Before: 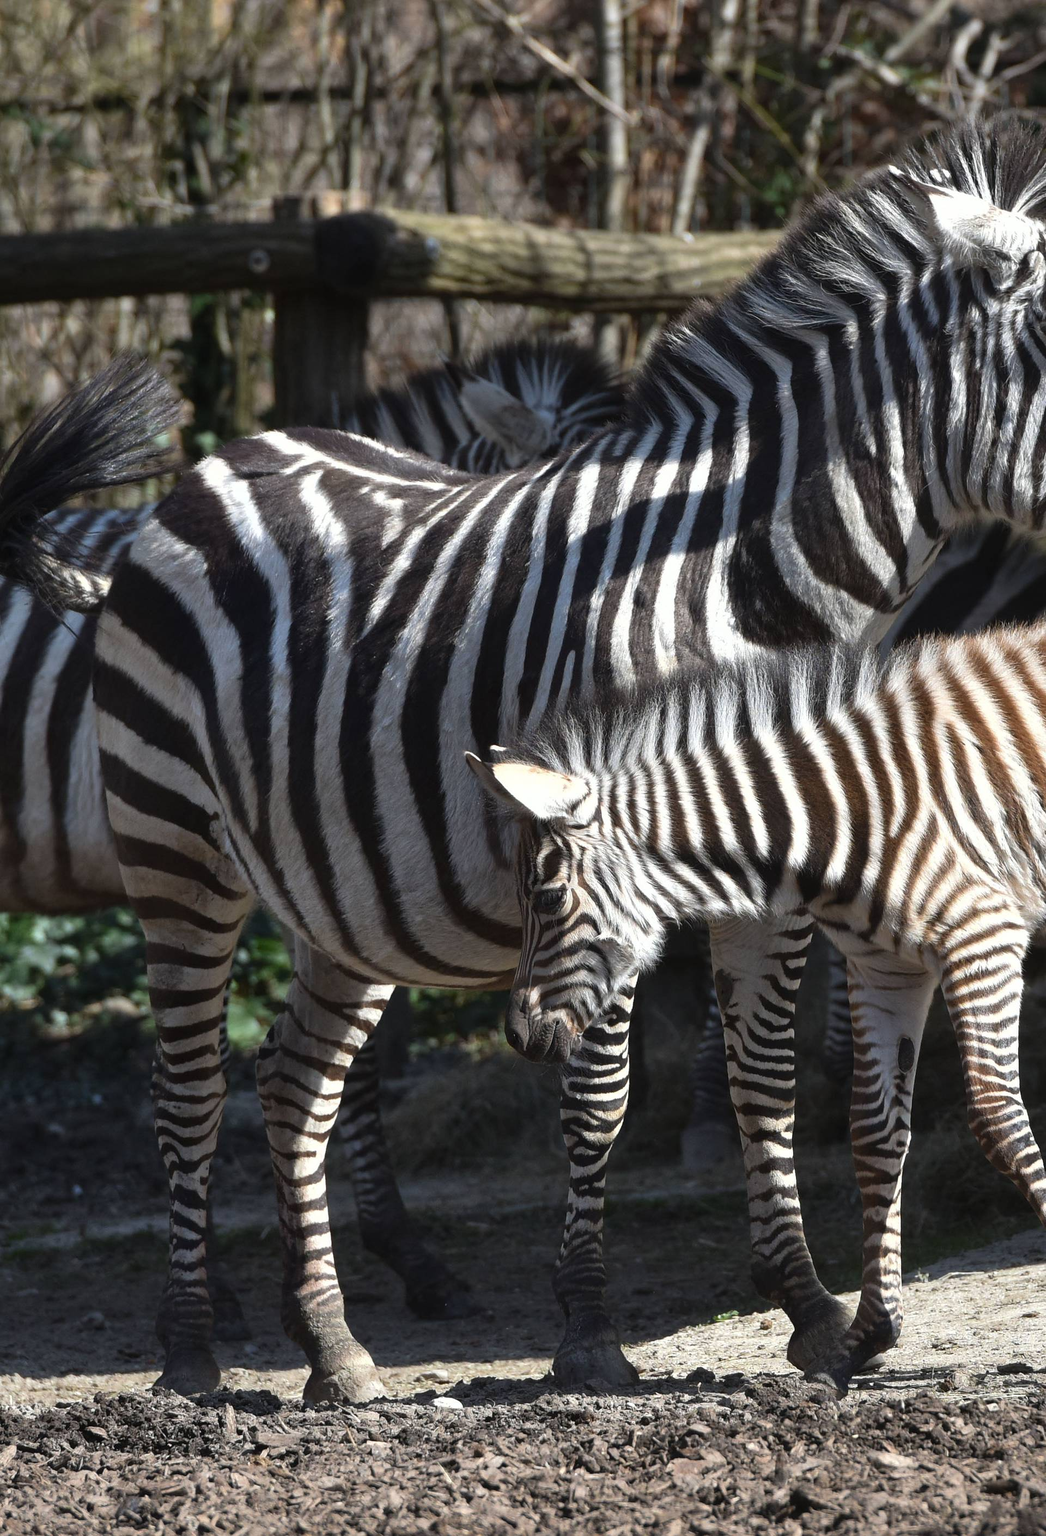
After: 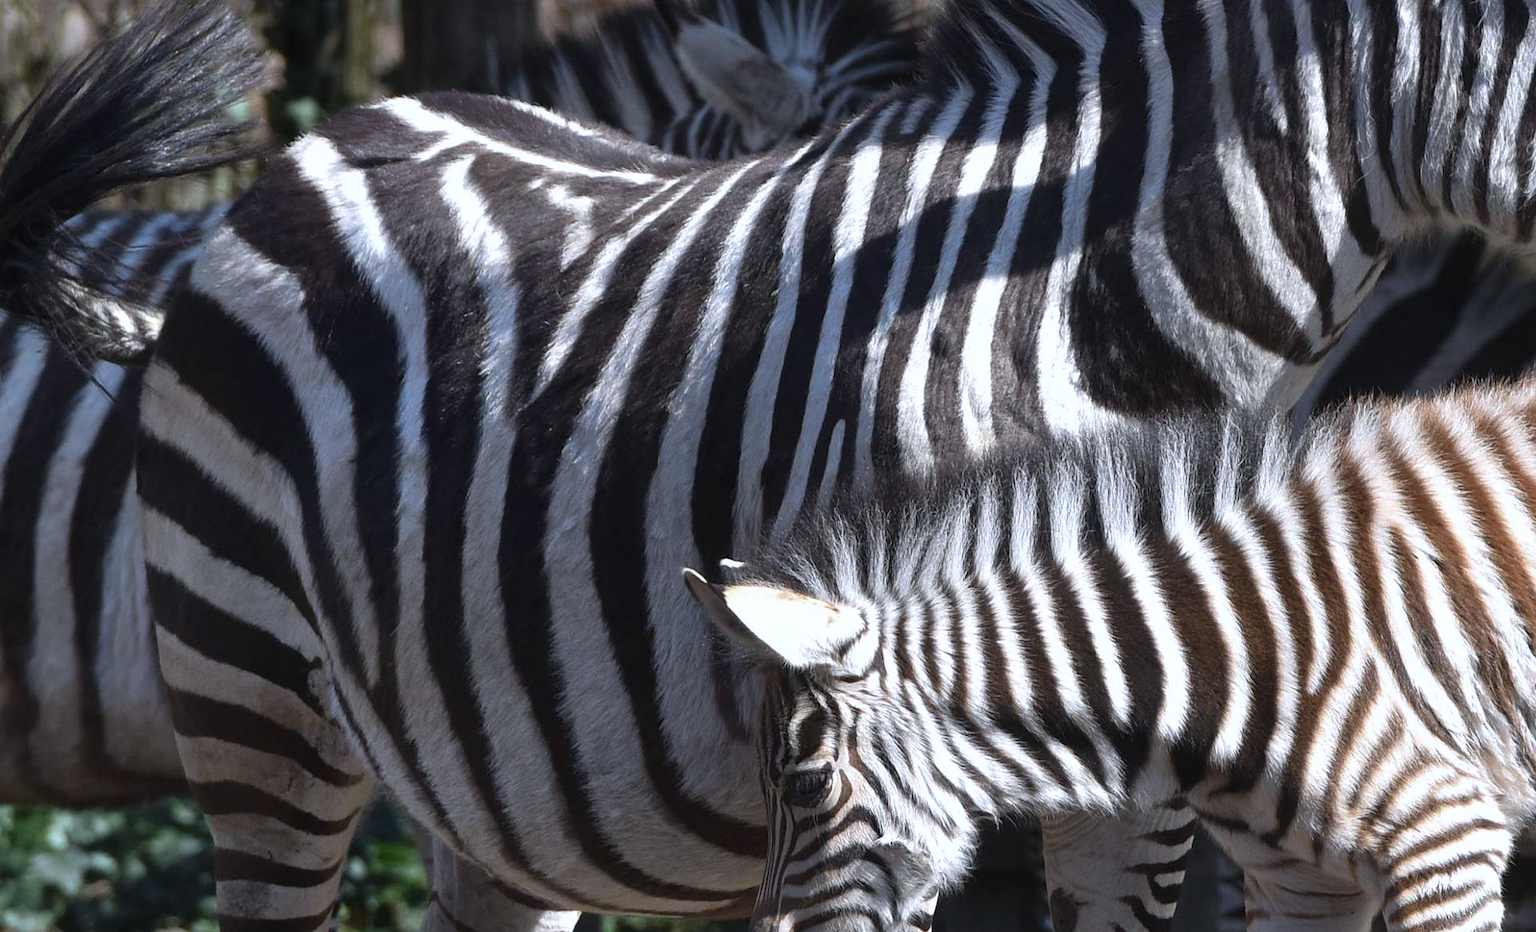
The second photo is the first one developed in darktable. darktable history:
crop and rotate: top 23.787%, bottom 34.887%
color calibration: illuminant as shot in camera, x 0.358, y 0.373, temperature 4628.91 K, saturation algorithm version 1 (2020)
